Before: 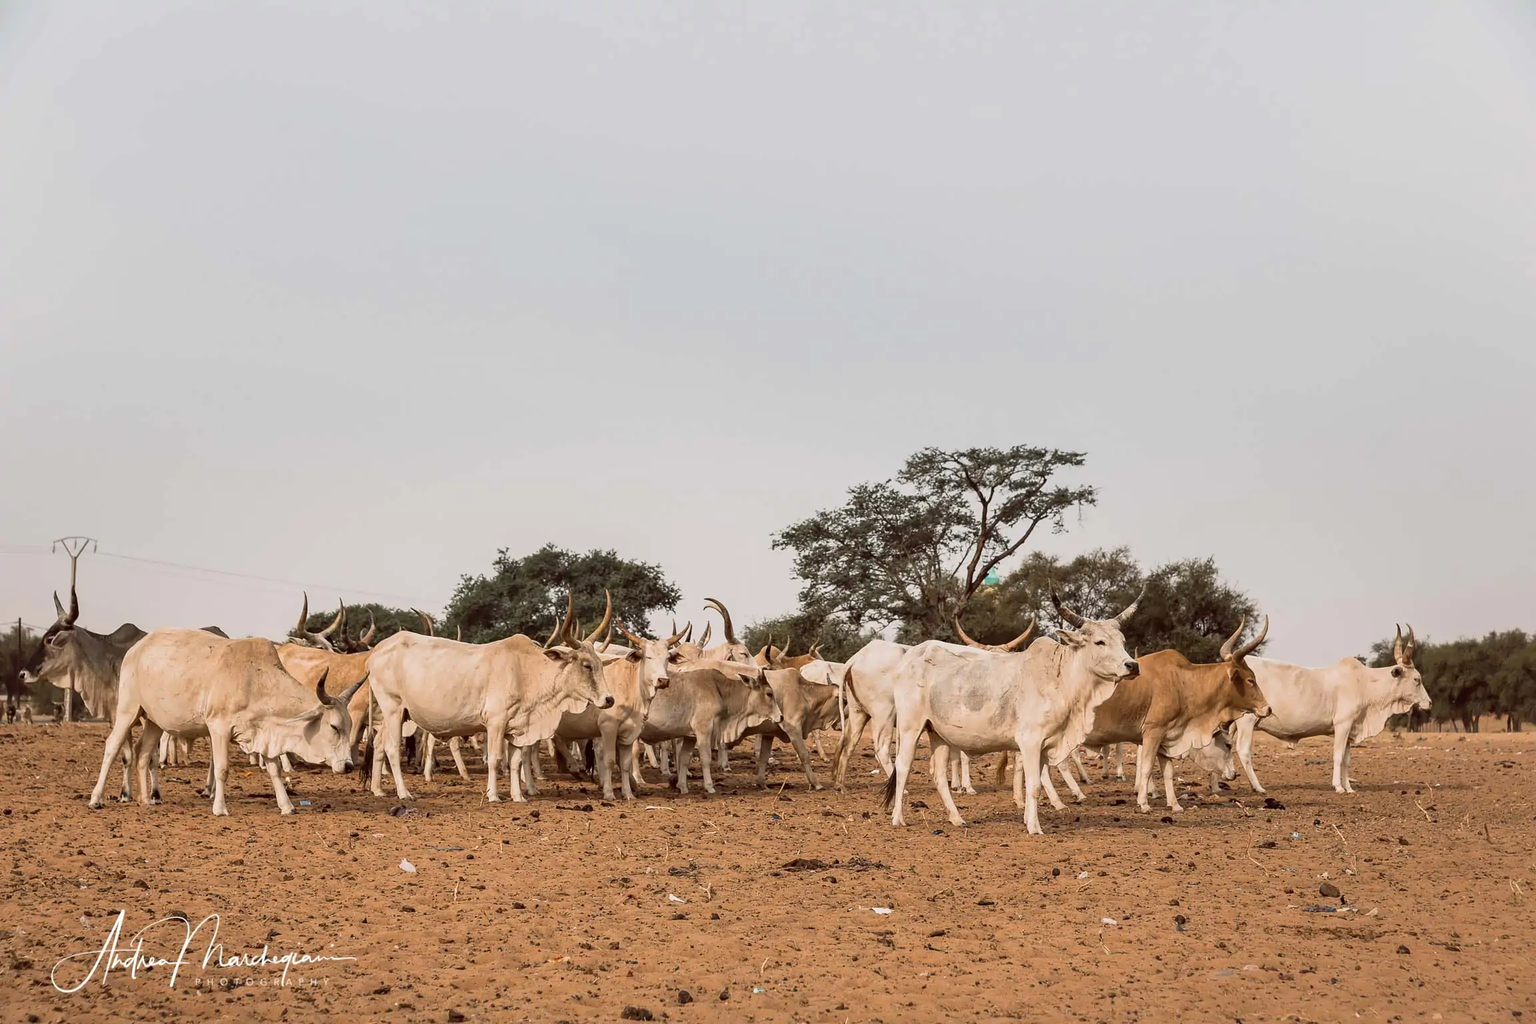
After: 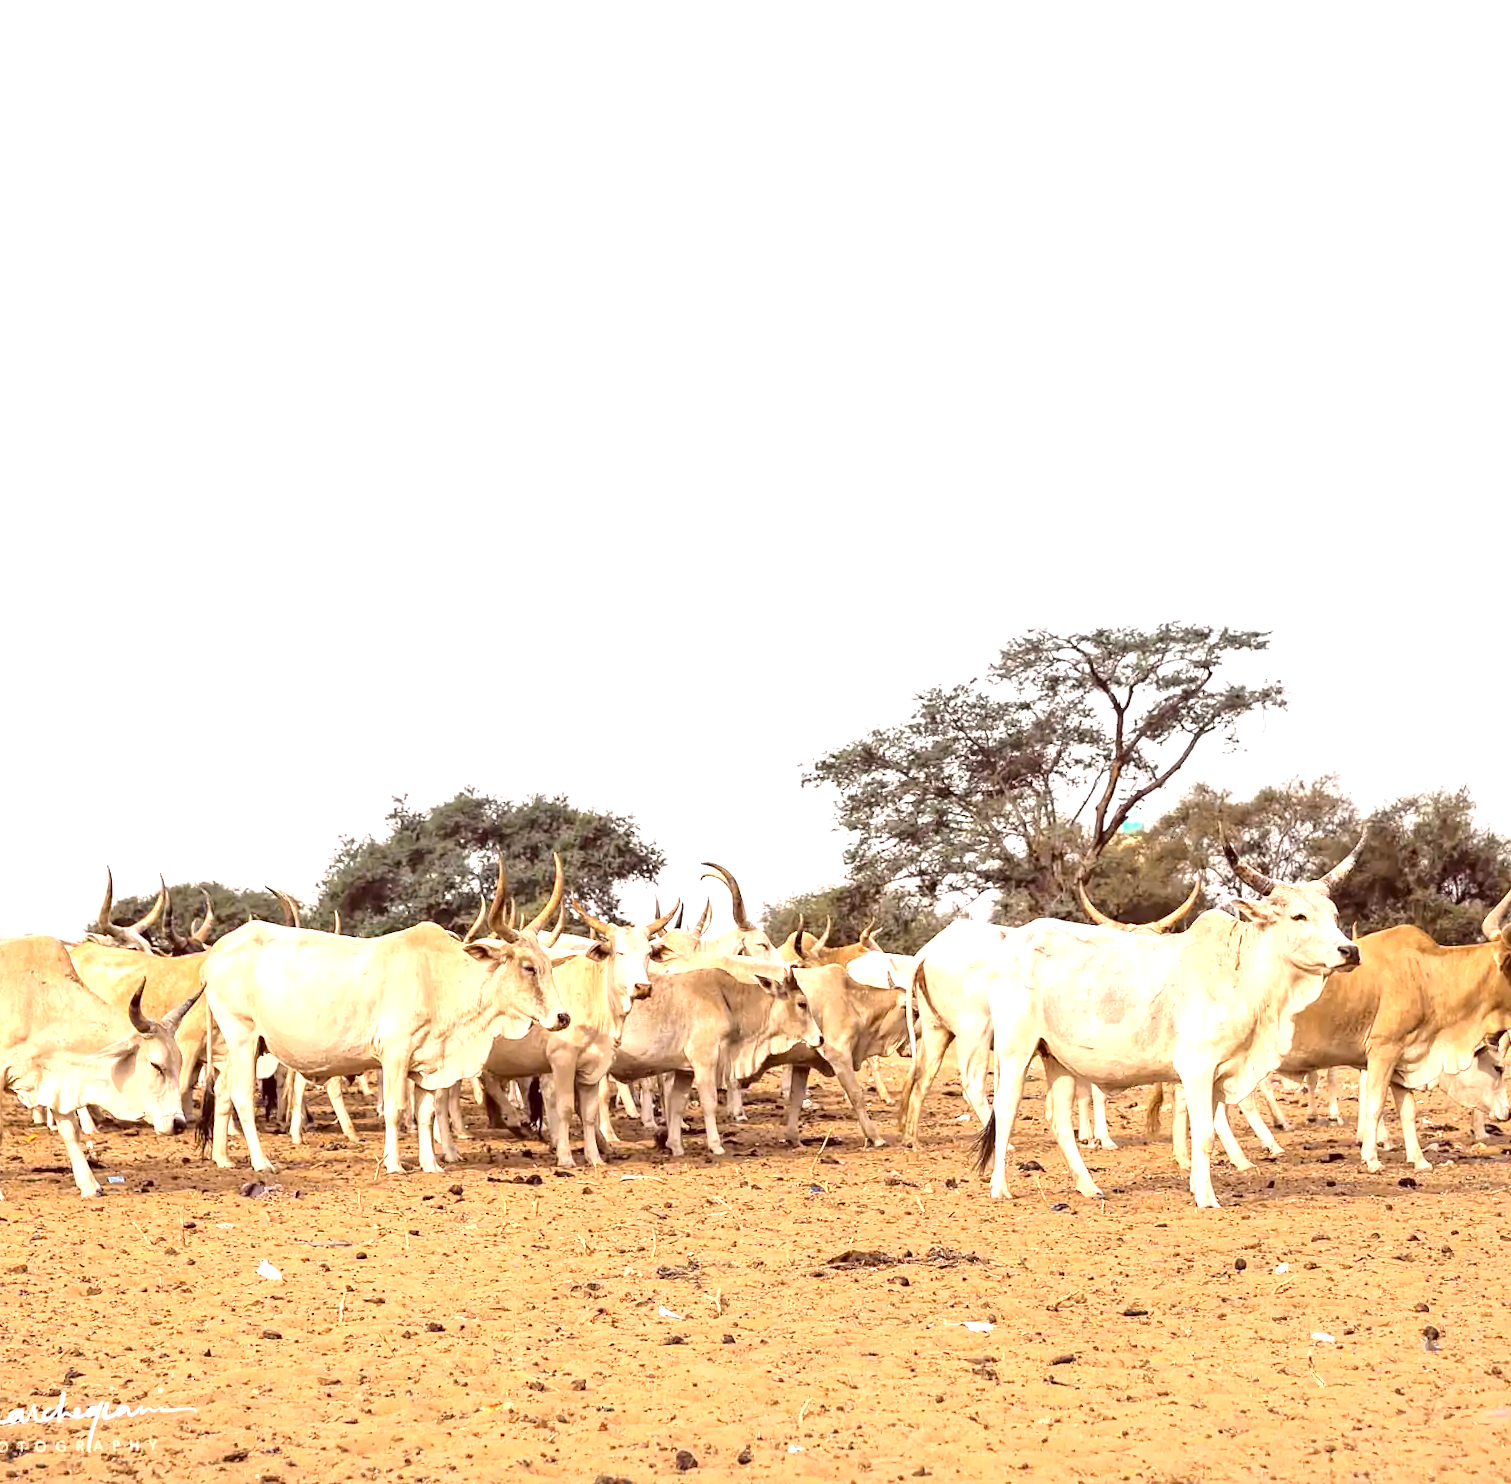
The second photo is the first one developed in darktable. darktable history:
crop and rotate: left 14.292%, right 19.041%
exposure: black level correction 0, exposure 1.45 EV, compensate exposure bias true, compensate highlight preservation false
tone curve: curves: ch0 [(0.003, 0.015) (0.104, 0.07) (0.236, 0.218) (0.401, 0.443) (0.495, 0.55) (0.65, 0.68) (0.832, 0.858) (1, 0.977)]; ch1 [(0, 0) (0.161, 0.092) (0.35, 0.33) (0.379, 0.401) (0.45, 0.466) (0.489, 0.499) (0.55, 0.56) (0.621, 0.615) (0.718, 0.734) (1, 1)]; ch2 [(0, 0) (0.369, 0.427) (0.44, 0.434) (0.502, 0.501) (0.557, 0.55) (0.586, 0.59) (1, 1)], color space Lab, independent channels, preserve colors none
rotate and perspective: rotation -1.32°, lens shift (horizontal) -0.031, crop left 0.015, crop right 0.985, crop top 0.047, crop bottom 0.982
